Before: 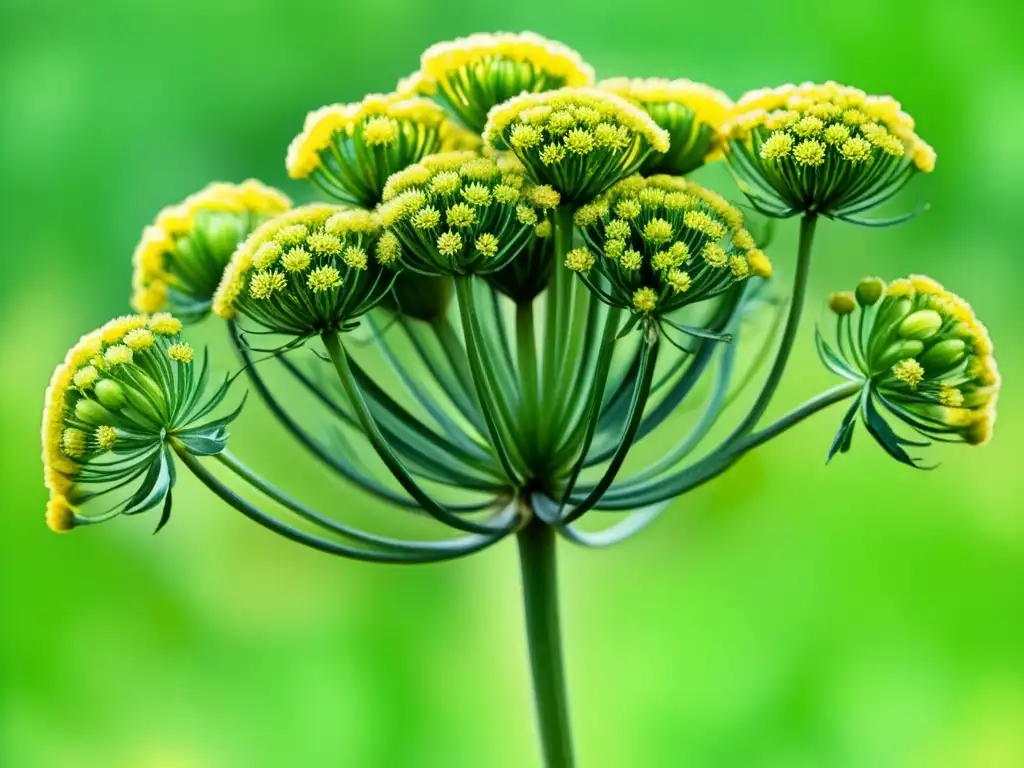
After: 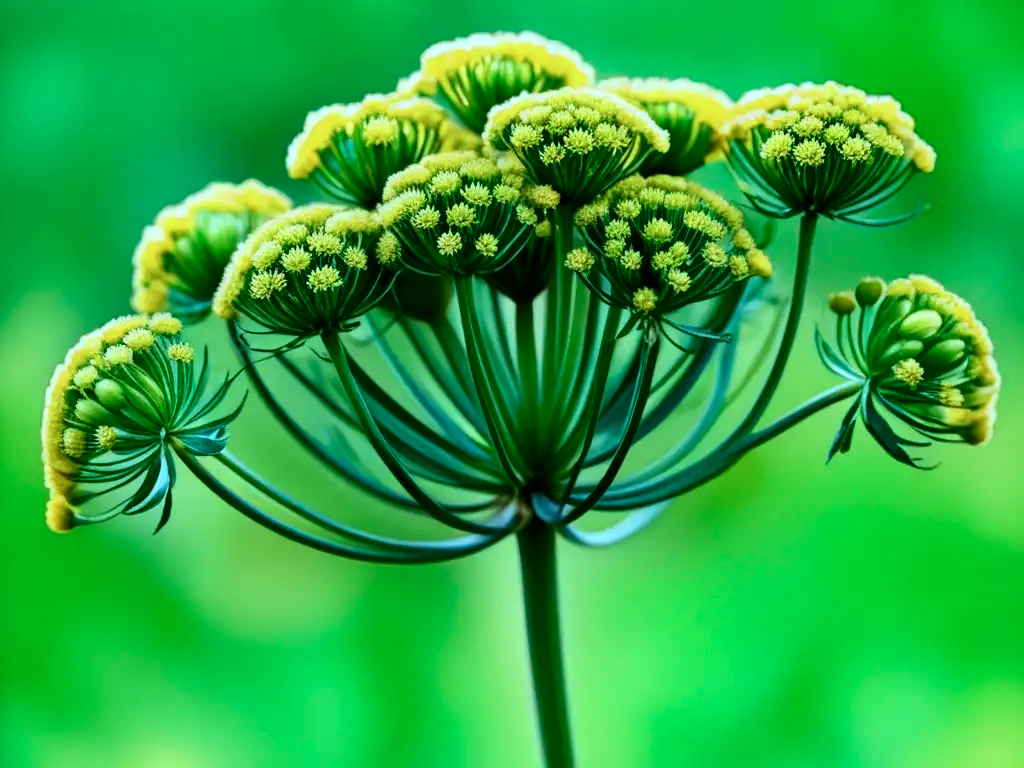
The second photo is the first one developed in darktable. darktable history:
color correction: highlights a* -9.35, highlights b* -23.15
contrast brightness saturation: contrast 0.07, brightness -0.14, saturation 0.11
